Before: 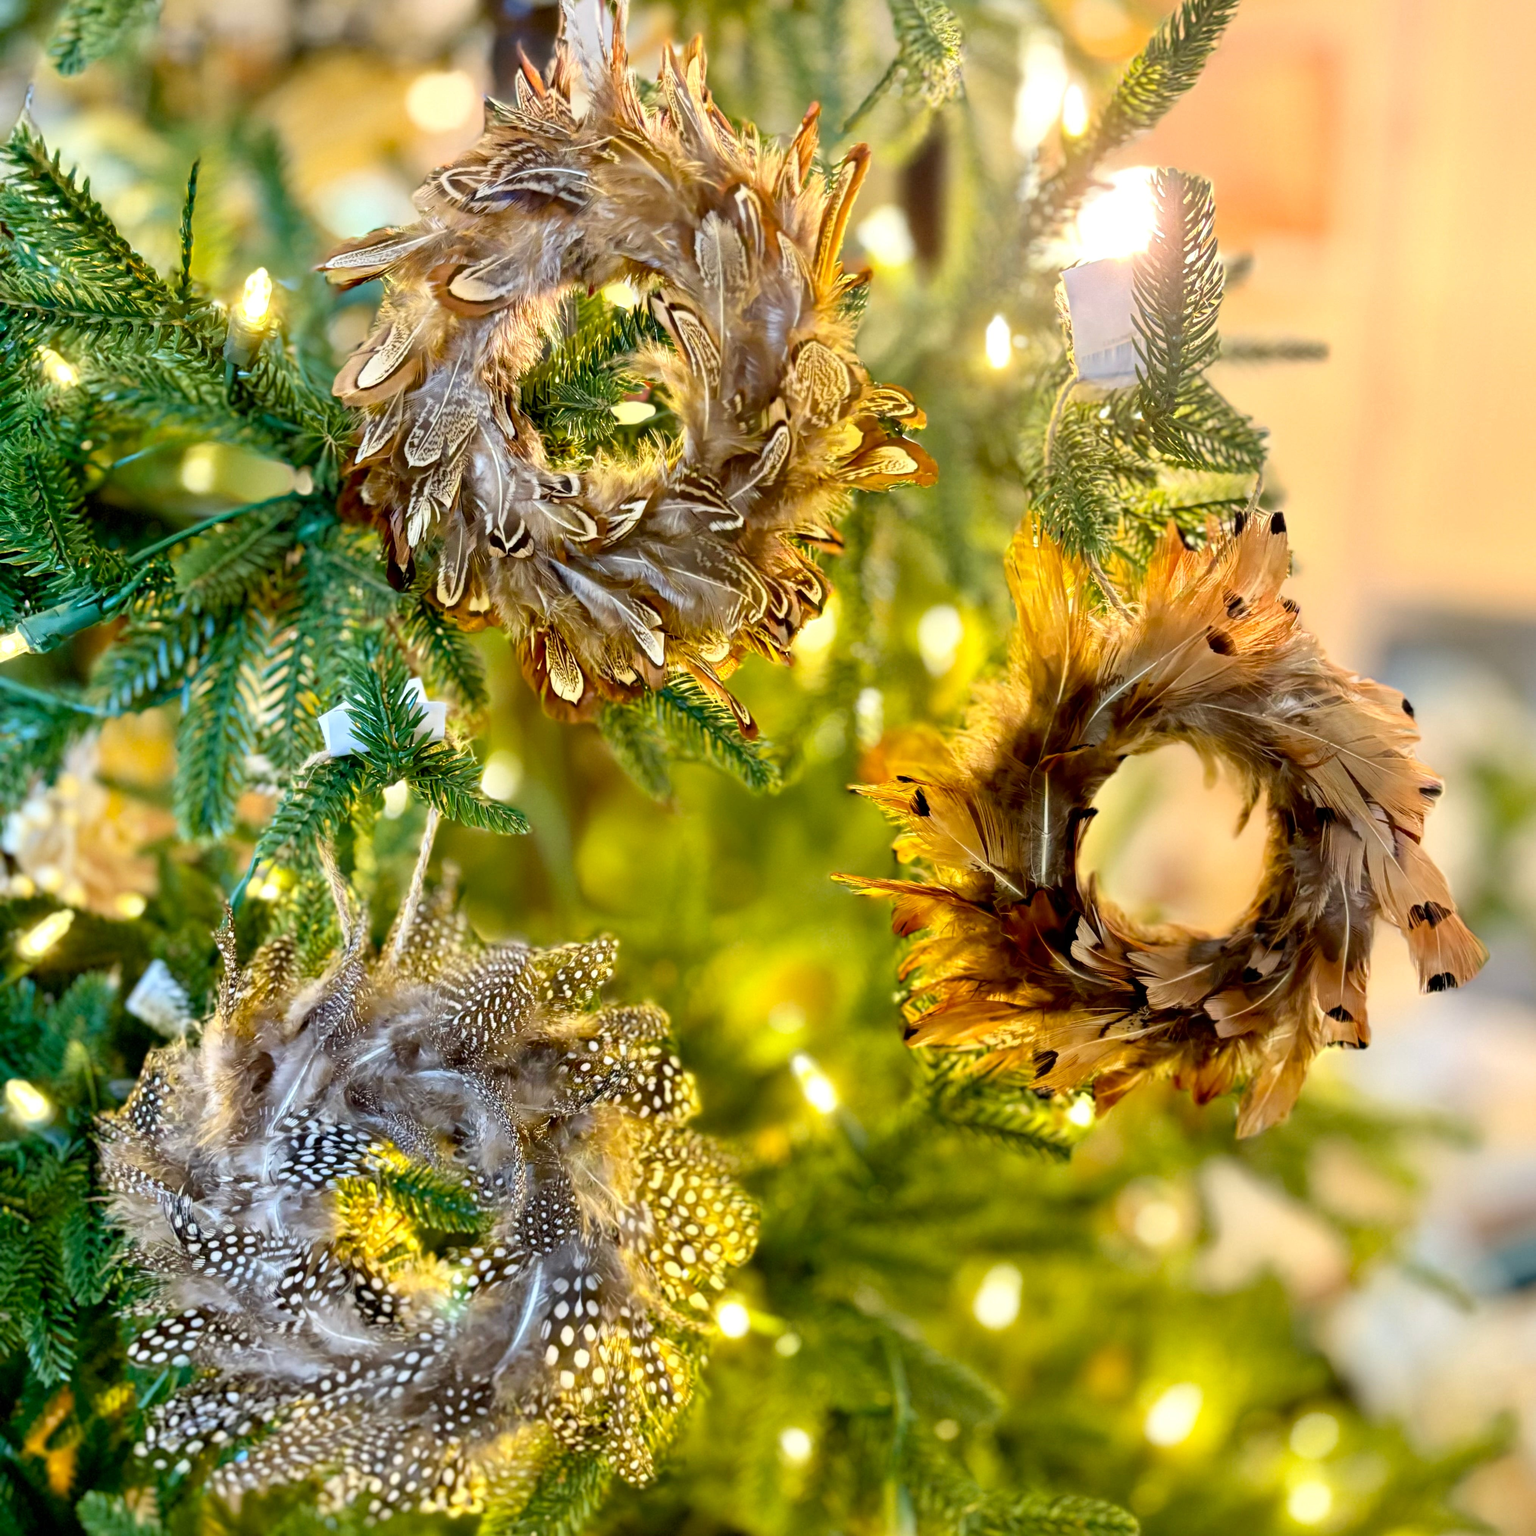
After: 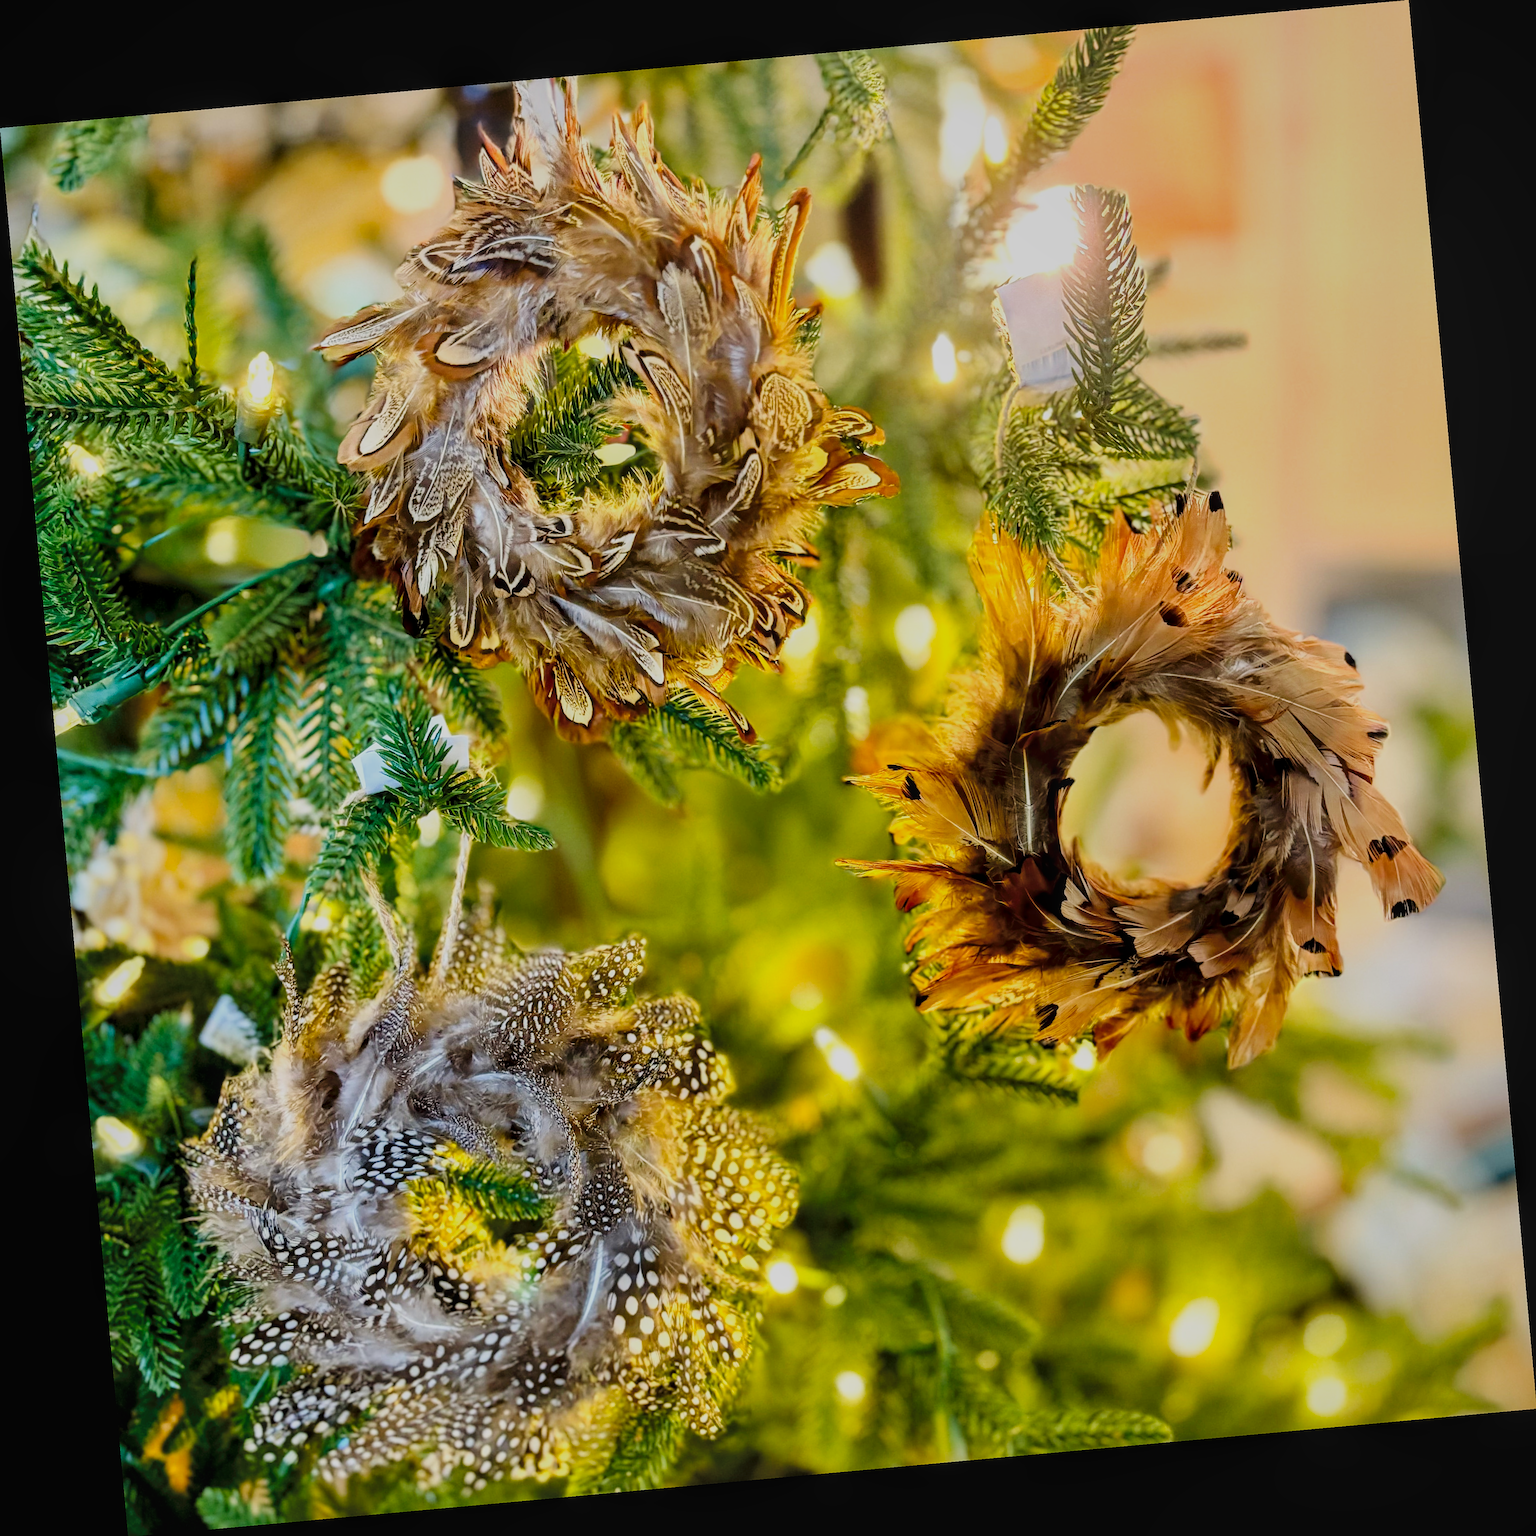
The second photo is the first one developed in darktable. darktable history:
rotate and perspective: rotation -5.2°, automatic cropping off
local contrast: detail 110%
filmic rgb: white relative exposure 3.9 EV, hardness 4.26
sharpen: on, module defaults
tone curve: curves: ch0 [(0, 0) (0.003, 0.005) (0.011, 0.021) (0.025, 0.042) (0.044, 0.065) (0.069, 0.074) (0.1, 0.092) (0.136, 0.123) (0.177, 0.159) (0.224, 0.2) (0.277, 0.252) (0.335, 0.32) (0.399, 0.392) (0.468, 0.468) (0.543, 0.549) (0.623, 0.638) (0.709, 0.721) (0.801, 0.812) (0.898, 0.896) (1, 1)], preserve colors none
